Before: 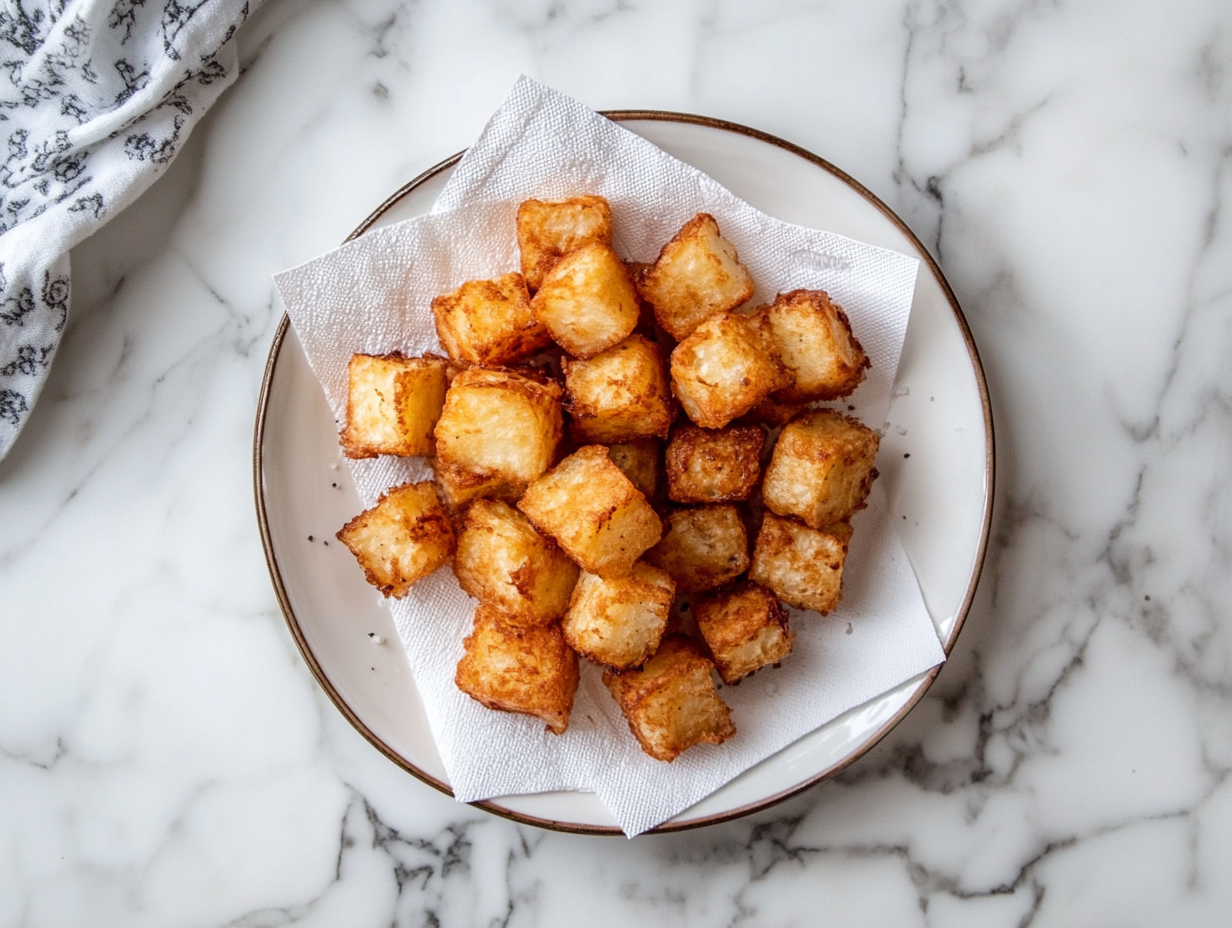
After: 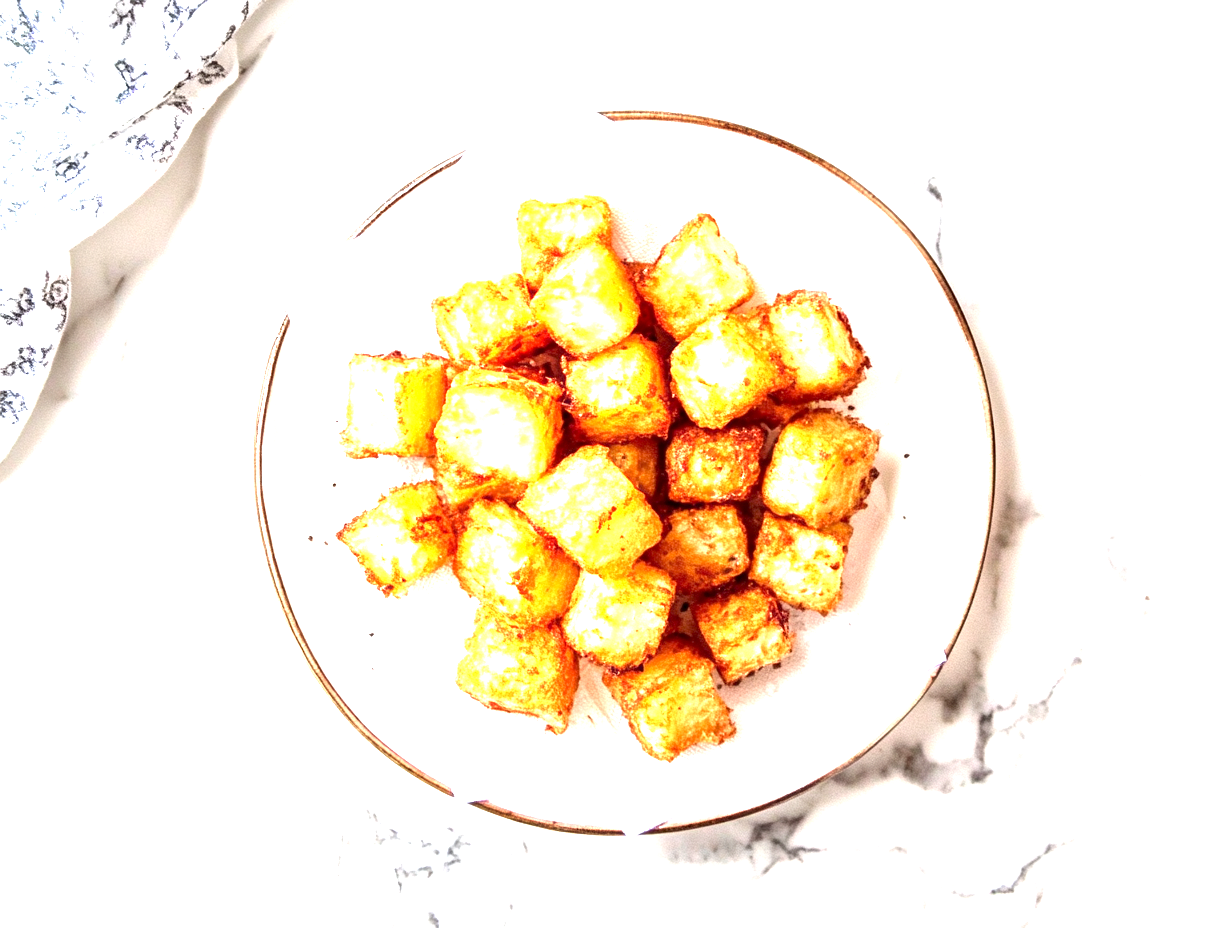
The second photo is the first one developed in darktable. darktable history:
exposure: black level correction 0.001, exposure 2.69 EV, compensate highlight preservation false
